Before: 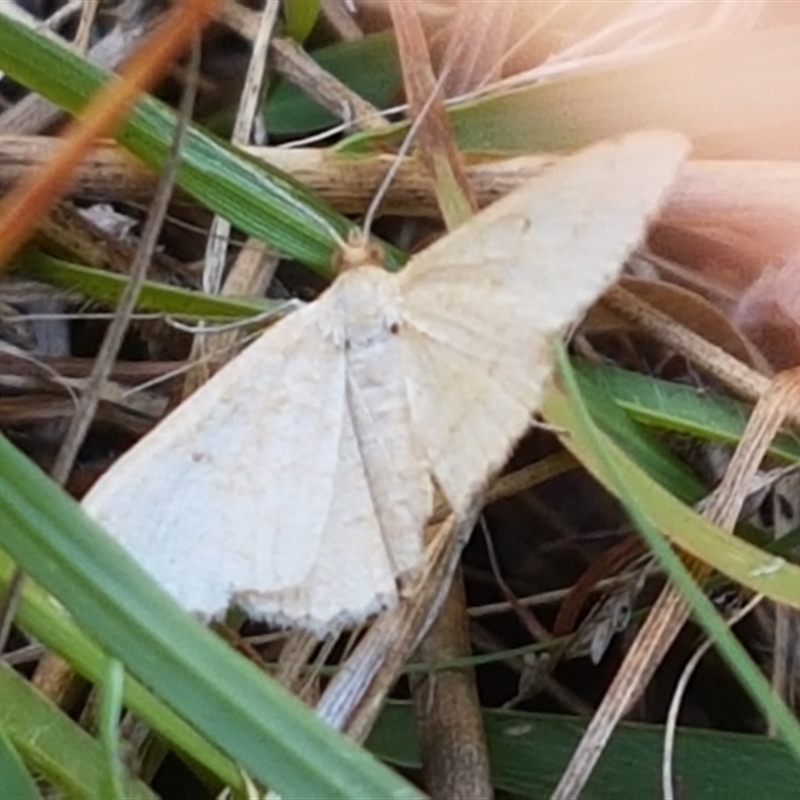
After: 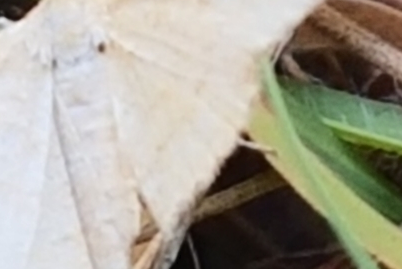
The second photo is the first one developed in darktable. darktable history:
tone curve: curves: ch0 [(0, 0) (0.003, 0.02) (0.011, 0.023) (0.025, 0.028) (0.044, 0.045) (0.069, 0.063) (0.1, 0.09) (0.136, 0.122) (0.177, 0.166) (0.224, 0.223) (0.277, 0.297) (0.335, 0.384) (0.399, 0.461) (0.468, 0.549) (0.543, 0.632) (0.623, 0.705) (0.709, 0.772) (0.801, 0.844) (0.898, 0.91) (1, 1)], color space Lab, independent channels, preserve colors none
crop: left 36.651%, top 35.204%, right 13.028%, bottom 31.079%
